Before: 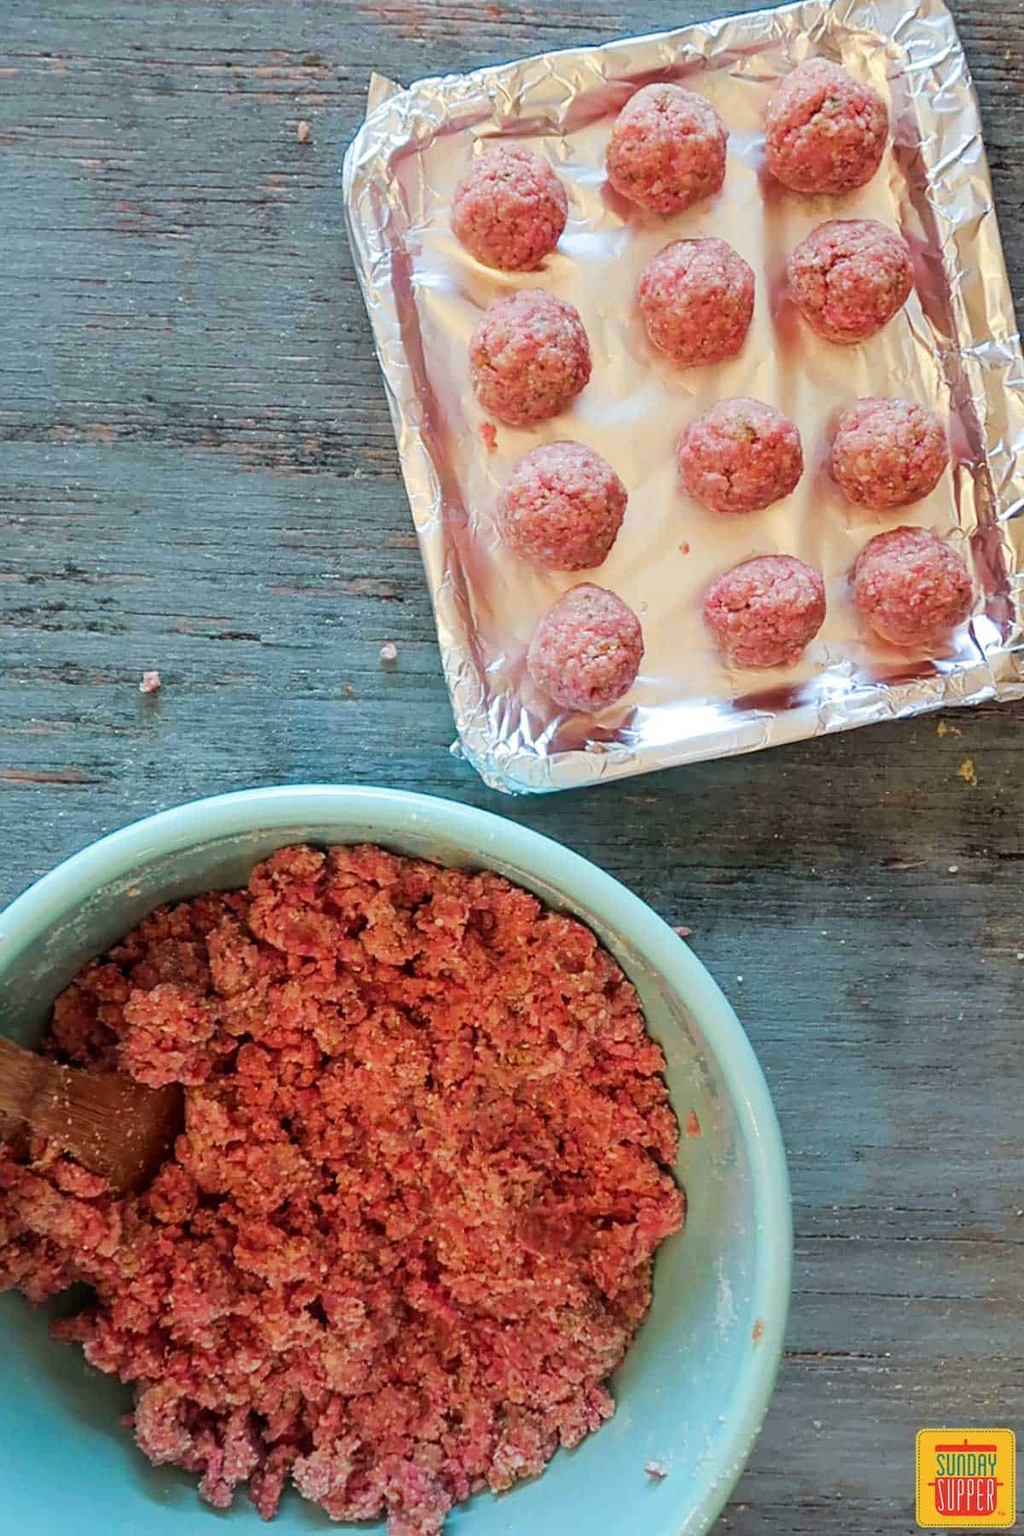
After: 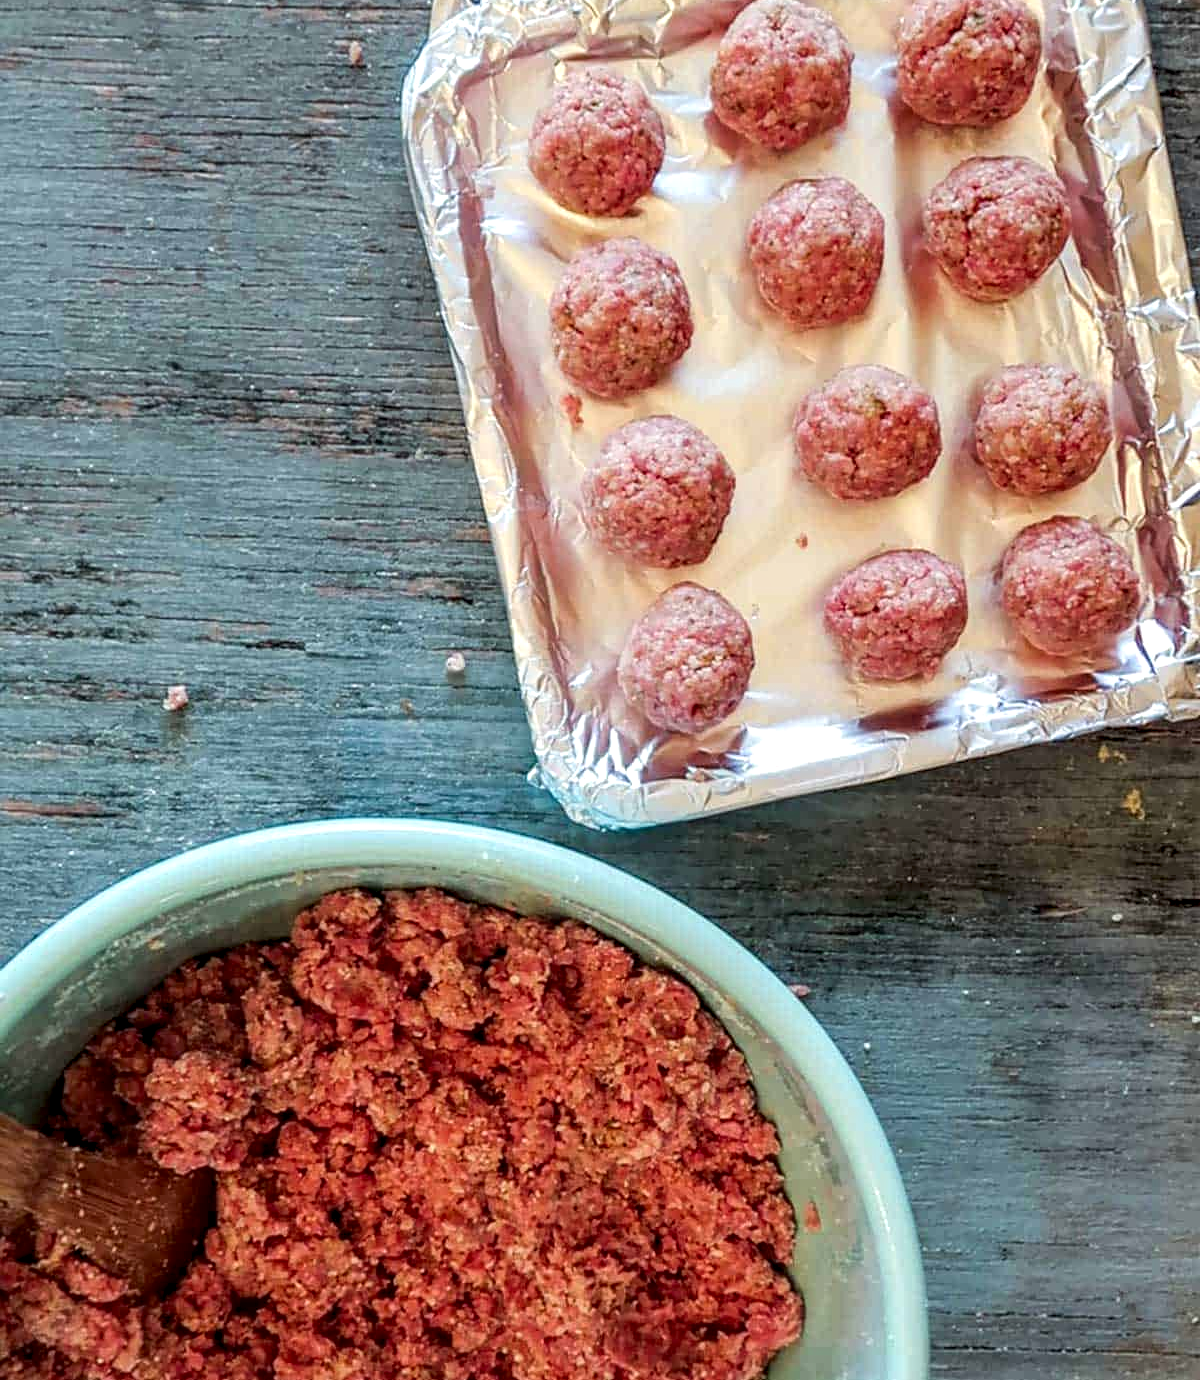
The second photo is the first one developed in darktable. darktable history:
local contrast: highlights 20%, detail 150%
crop: top 5.667%, bottom 17.637%
